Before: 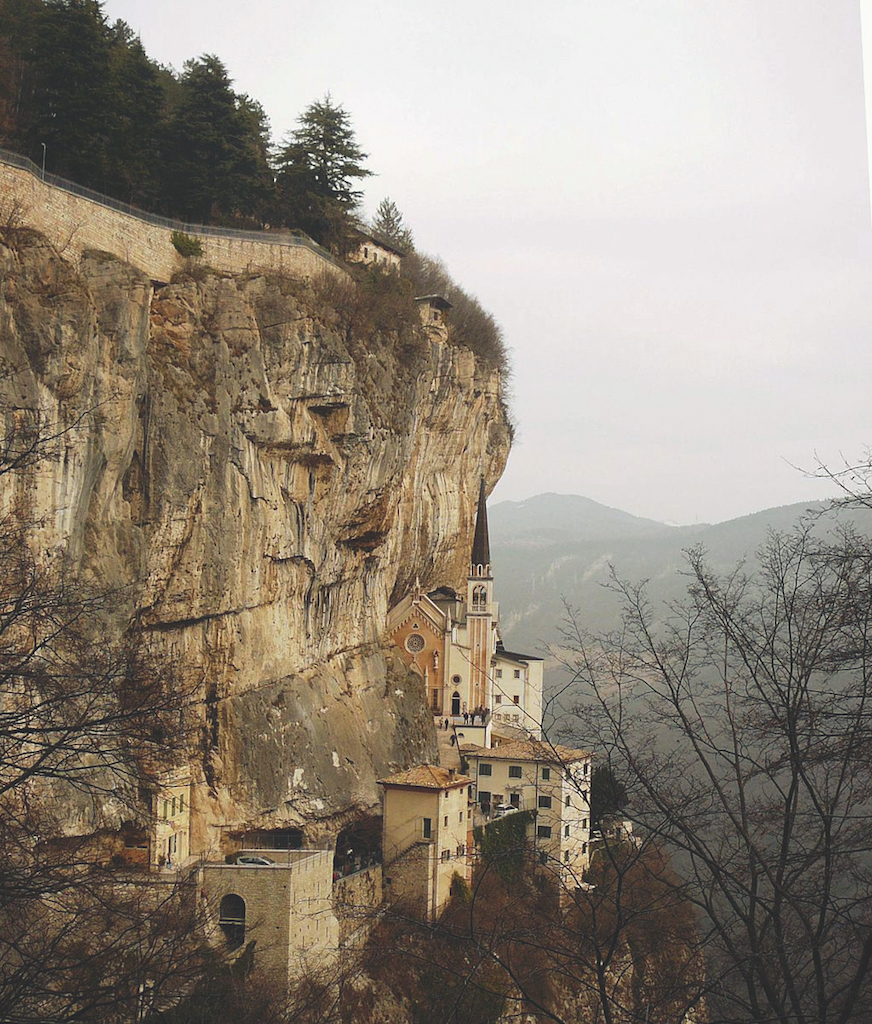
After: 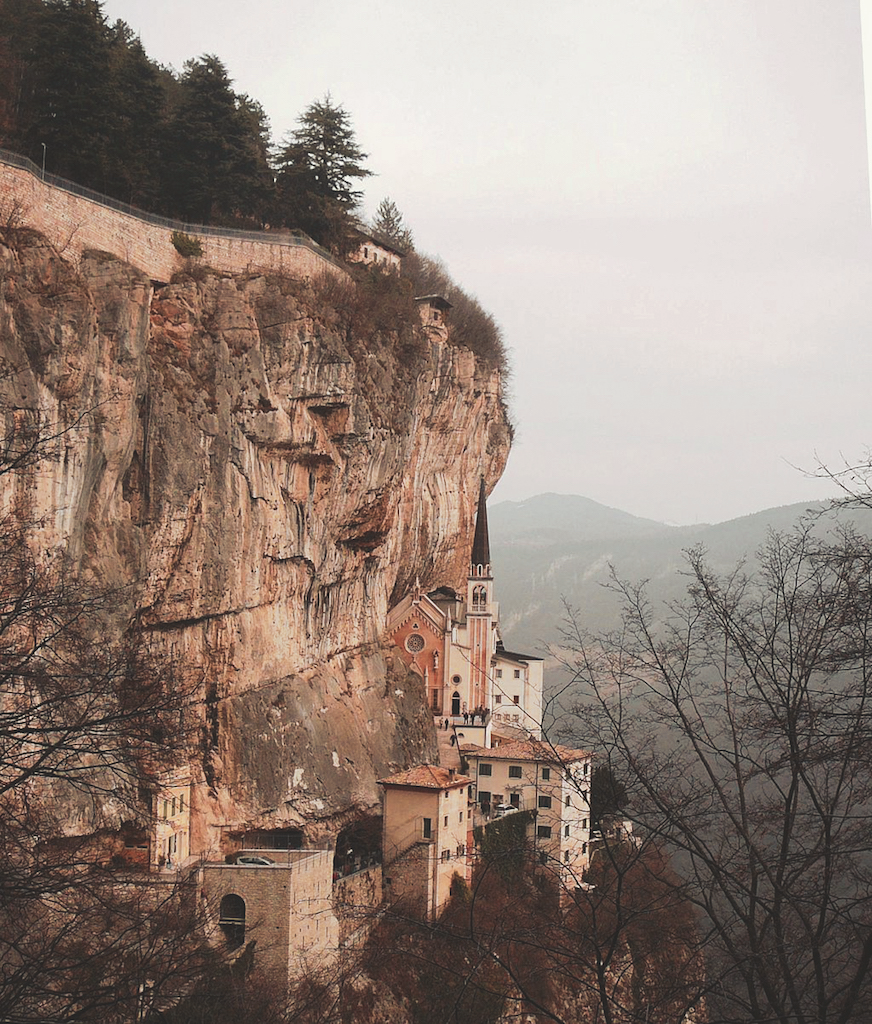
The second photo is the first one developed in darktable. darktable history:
tone curve: curves: ch0 [(0, 0) (0.003, 0.014) (0.011, 0.014) (0.025, 0.022) (0.044, 0.041) (0.069, 0.063) (0.1, 0.086) (0.136, 0.118) (0.177, 0.161) (0.224, 0.211) (0.277, 0.262) (0.335, 0.323) (0.399, 0.384) (0.468, 0.459) (0.543, 0.54) (0.623, 0.624) (0.709, 0.711) (0.801, 0.796) (0.898, 0.879) (1, 1)], preserve colors none
color look up table: target L [97.88, 97.11, 95.15, 93.42, 90.53, 91.38, 81.83, 74.05, 74.32, 74.54, 63.99, 52.61, 50.55, 20.17, 200.44, 94.12, 90.56, 70.45, 74.12, 61.25, 58.01, 59.49, 51.91, 58.93, 52.42, 48.77, 39.62, 34.19, 30.24, 27.7, 88.44, 69.91, 68.78, 51.24, 50.8, 42.24, 49.83, 44.71, 37.63, 33.84, 13.77, 20.87, 2.72, 90.43, 70.51, 63.53, 60.53, 58.16, 26.63], target a [-7.47, -9.889, -7.016, -15.78, -35.52, -15.77, -6.044, -39.54, -40.17, 11.69, -6.754, -31.09, -4.414, -13.51, 0, 1.997, 2.104, 42.93, 19.78, 50.88, 66.97, 62.53, 71.66, 15.43, 73, 19.64, 58.98, 43.44, 9.137, 46.78, 7.688, 33.98, 12.8, 72.05, 71.27, 63.53, 11.19, 0.785, 43.28, 54.04, 32.72, 19.05, 2.307, -31.53, -22.49, -21.15, -7.81, -31.2, -13.94], target b [61.82, 72.97, 68.58, 64.93, 56.2, 44.68, 6.382, 5.487, 42.53, 58.22, 45.95, 29.75, 26.5, 13.61, 0, 19.77, 70.32, 34.89, 33.69, 13.63, 33.74, 50.76, 27.81, 6.224, 51.98, 40.31, 37.56, 38.11, 10.15, 17.74, -0.705, -1.126, -14.06, 14.27, 27.41, -3.812, -13.4, -40.28, -17.86, 5.473, -53.35, -32.08, -0.799, -12.94, -21.61, -30.64, -14.63, -3.475, -10.61], num patches 49
